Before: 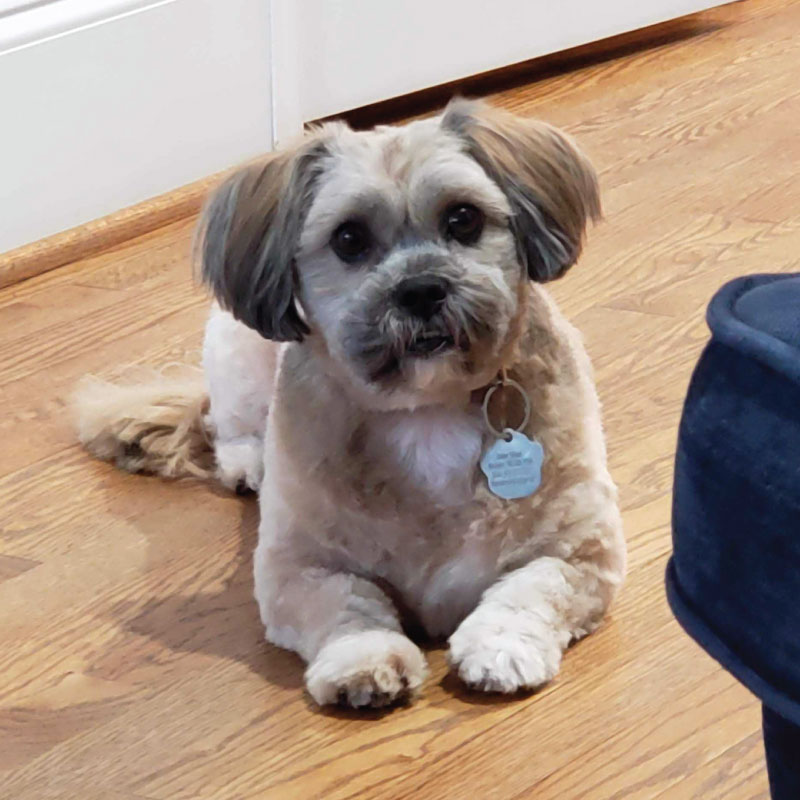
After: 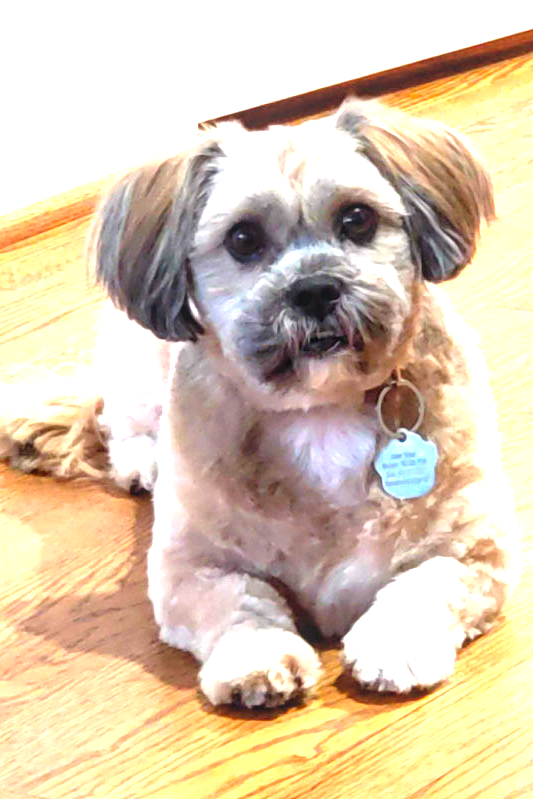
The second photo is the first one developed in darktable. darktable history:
exposure: black level correction 0, exposure 1.339 EV, compensate highlight preservation false
local contrast: on, module defaults
crop and rotate: left 13.445%, right 19.866%
tone equalizer: edges refinement/feathering 500, mask exposure compensation -1.57 EV, preserve details no
color correction: highlights b* 0.062, saturation 1.35
